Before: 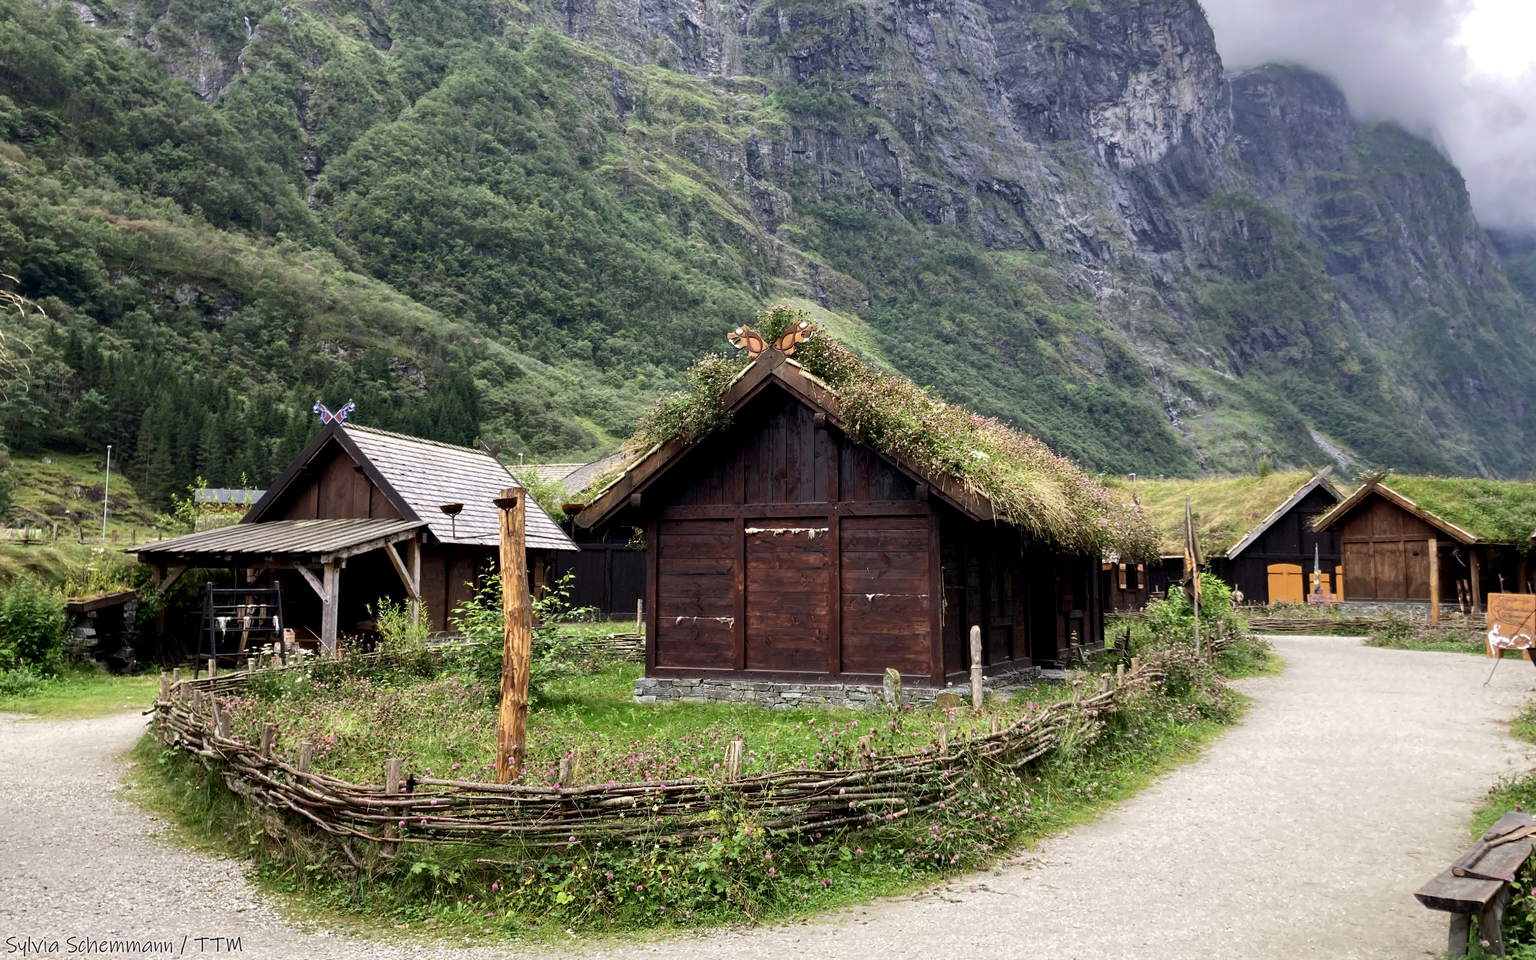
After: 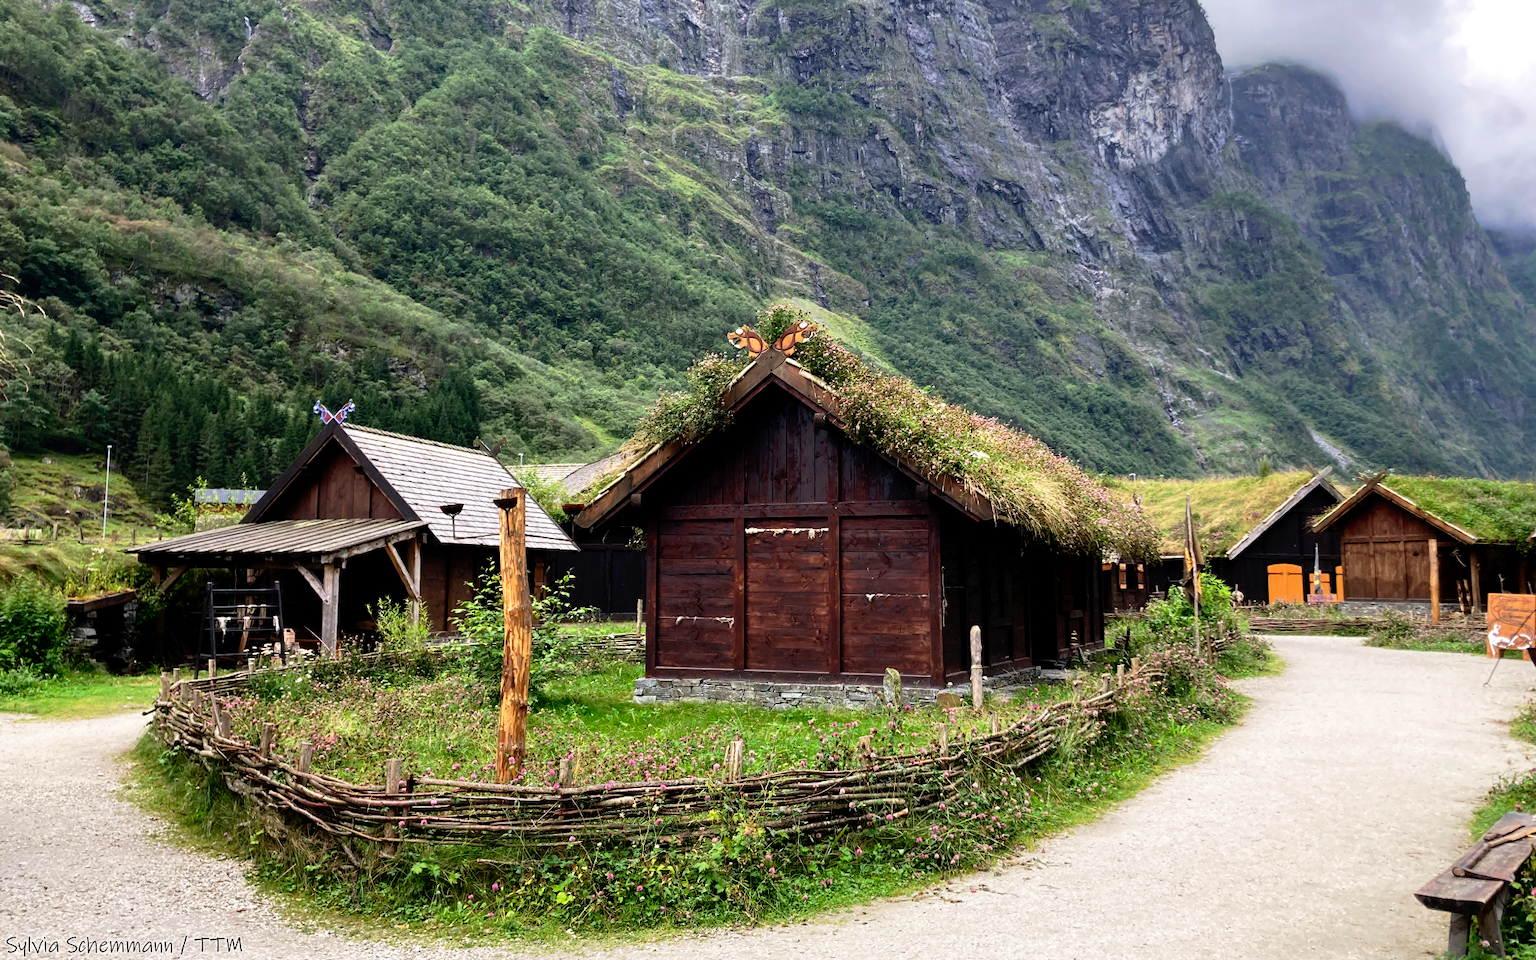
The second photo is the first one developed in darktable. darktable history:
tone curve: curves: ch0 [(0, 0) (0.003, 0.005) (0.011, 0.008) (0.025, 0.014) (0.044, 0.021) (0.069, 0.027) (0.1, 0.041) (0.136, 0.083) (0.177, 0.138) (0.224, 0.197) (0.277, 0.259) (0.335, 0.331) (0.399, 0.399) (0.468, 0.476) (0.543, 0.547) (0.623, 0.635) (0.709, 0.753) (0.801, 0.847) (0.898, 0.94) (1, 1)], preserve colors none
